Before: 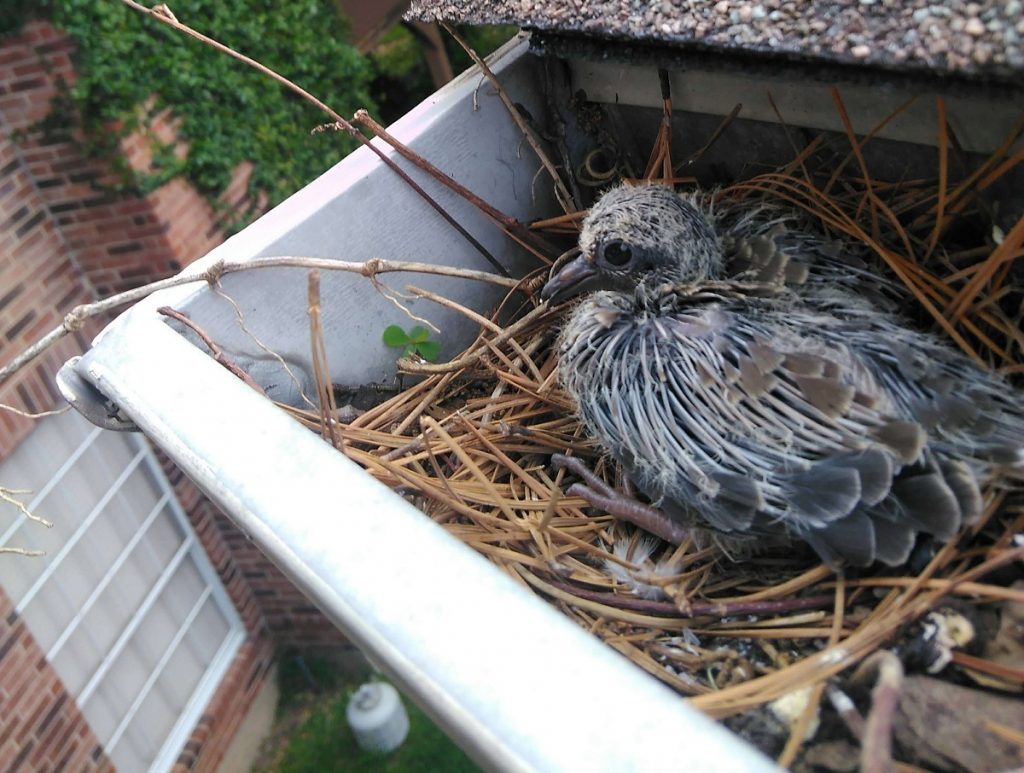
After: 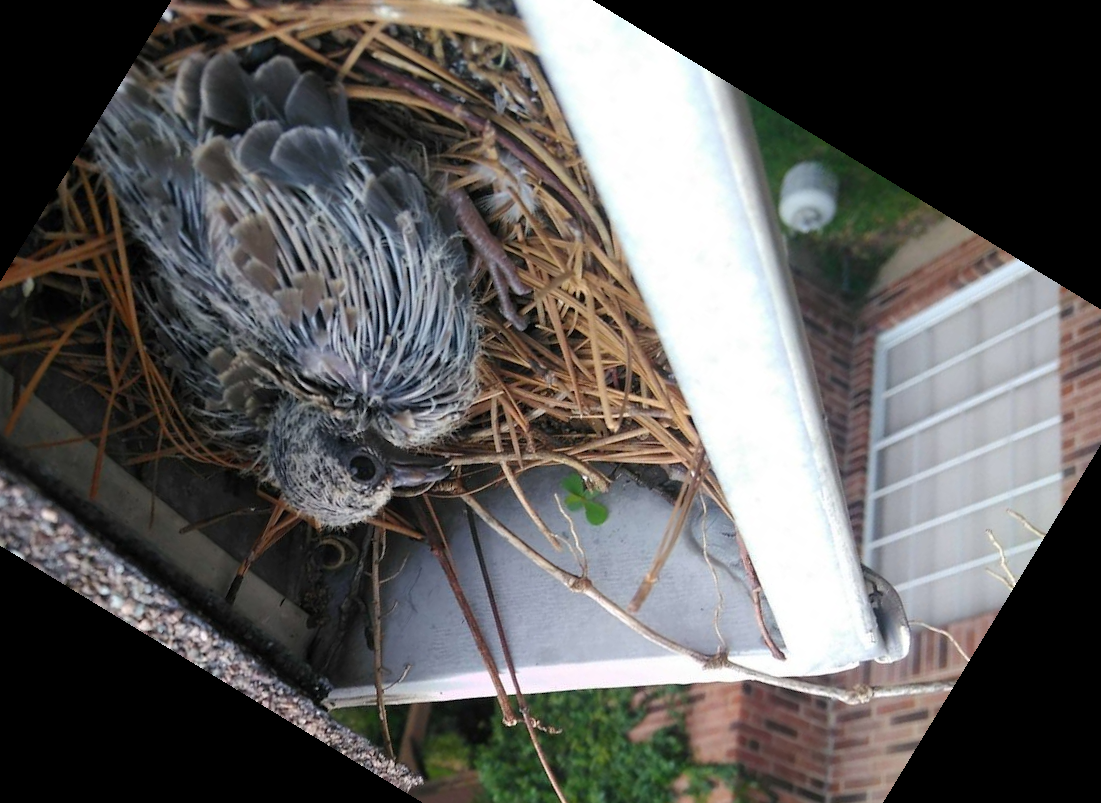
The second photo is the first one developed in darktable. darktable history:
crop and rotate: angle 148.68°, left 9.111%, top 15.603%, right 4.588%, bottom 17.041%
tone equalizer: on, module defaults
